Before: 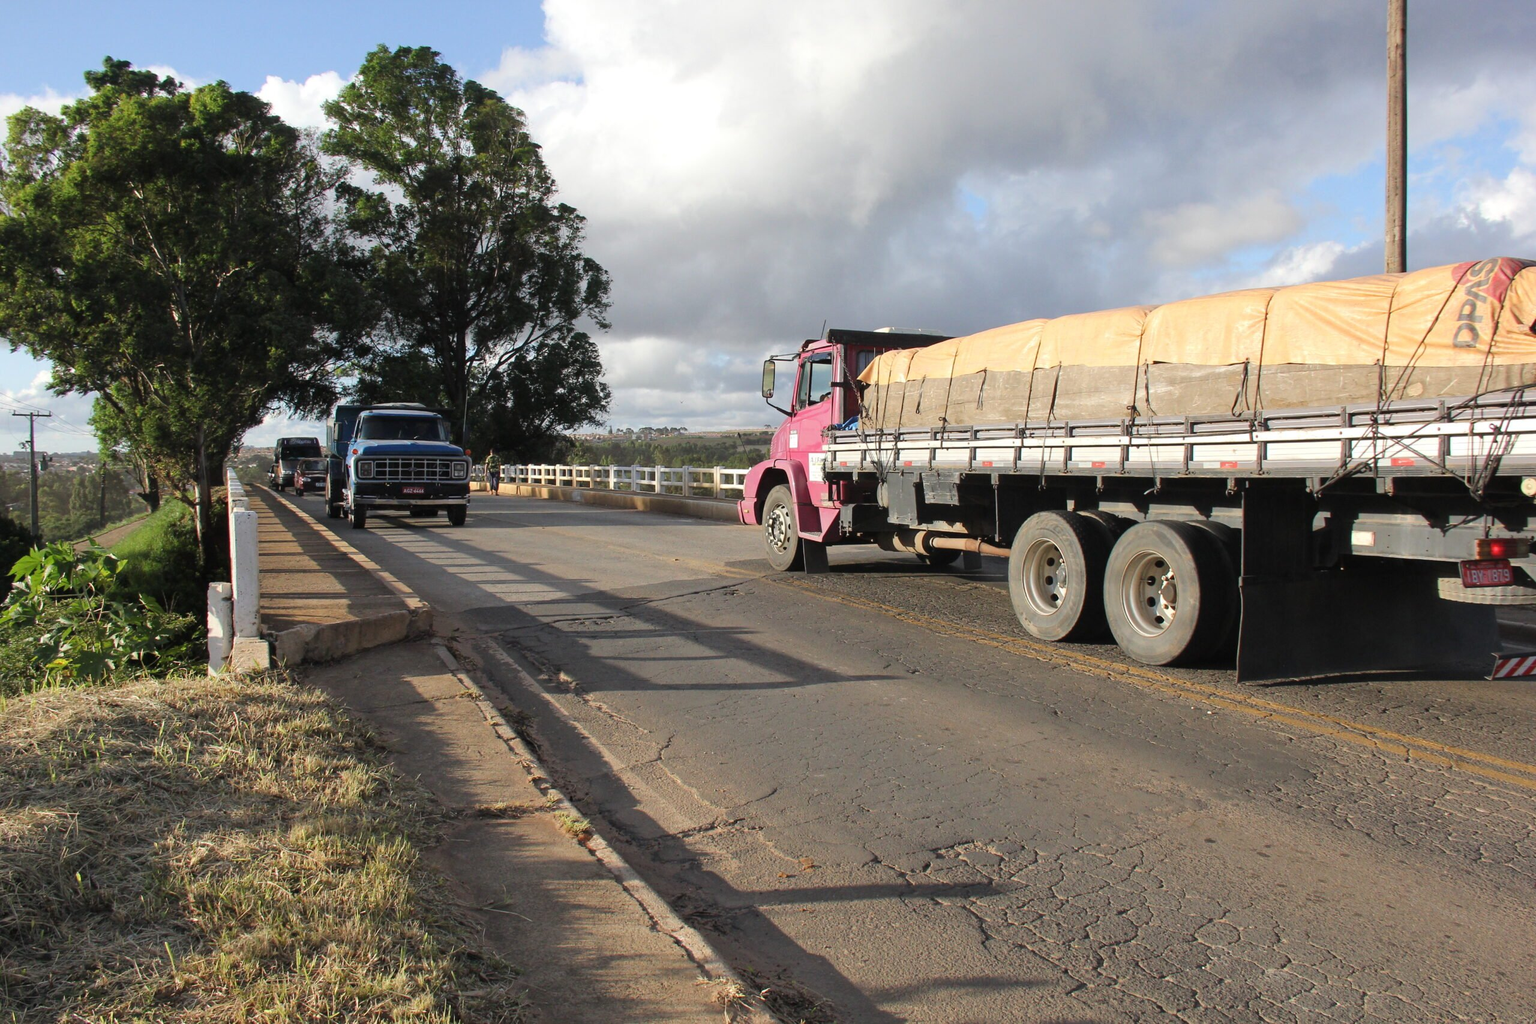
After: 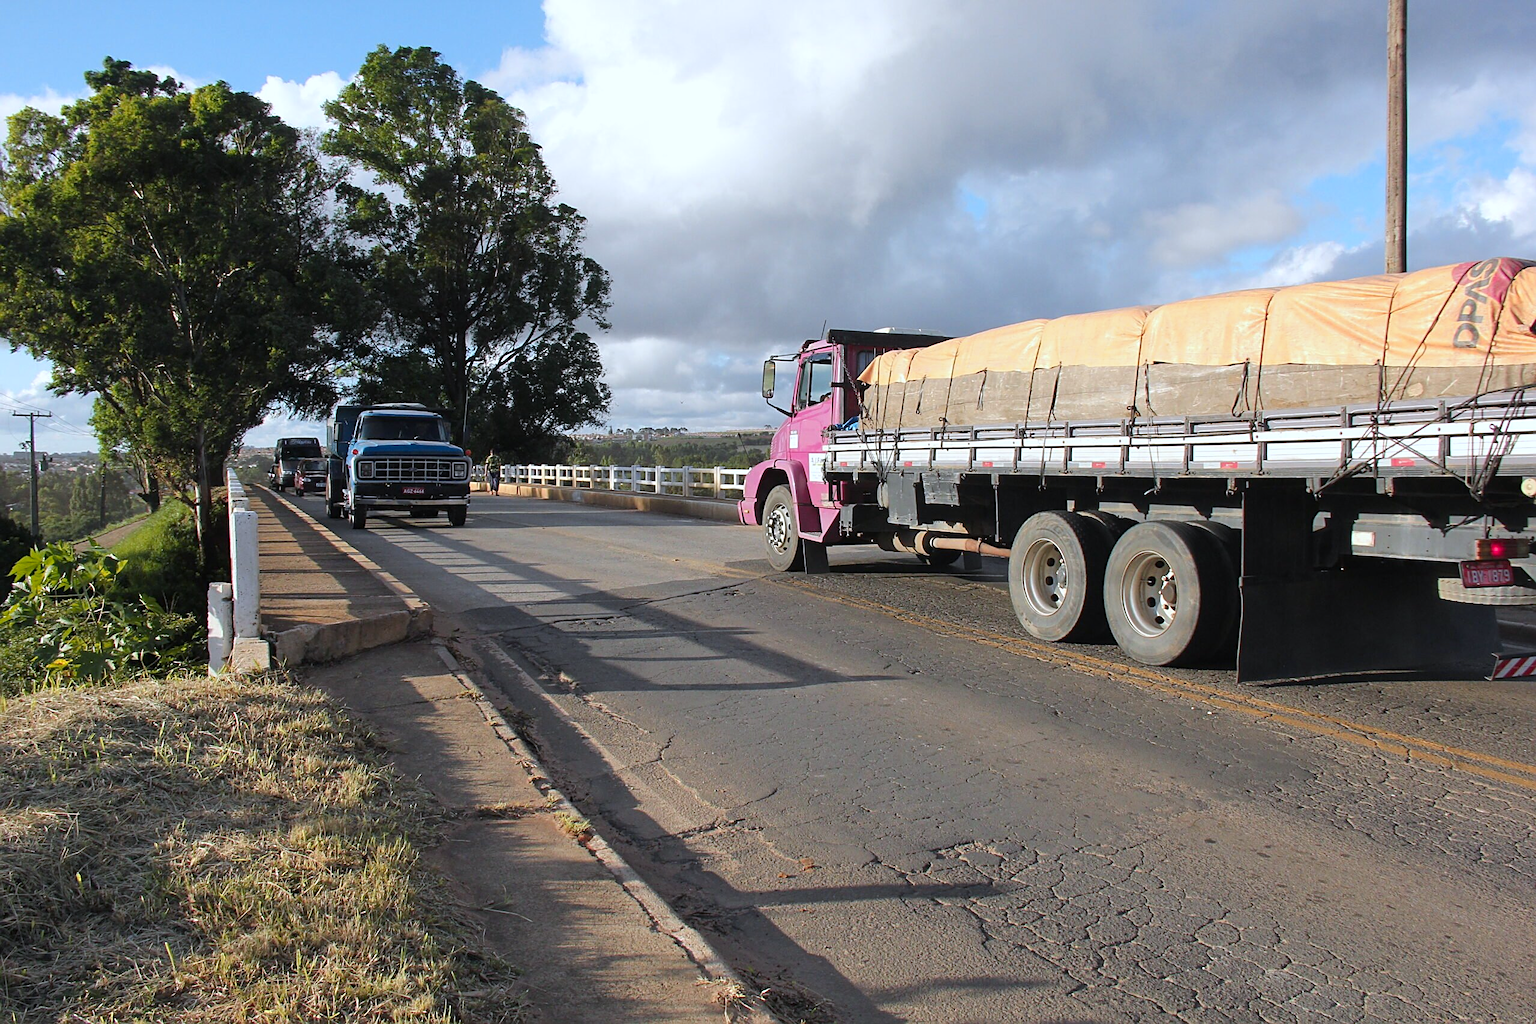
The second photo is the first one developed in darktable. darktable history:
sharpen: on, module defaults
color zones: curves: ch1 [(0.239, 0.552) (0.75, 0.5)]; ch2 [(0.25, 0.462) (0.749, 0.457)], mix 25.94%
exposure: compensate highlight preservation false
white balance: red 0.954, blue 1.079
